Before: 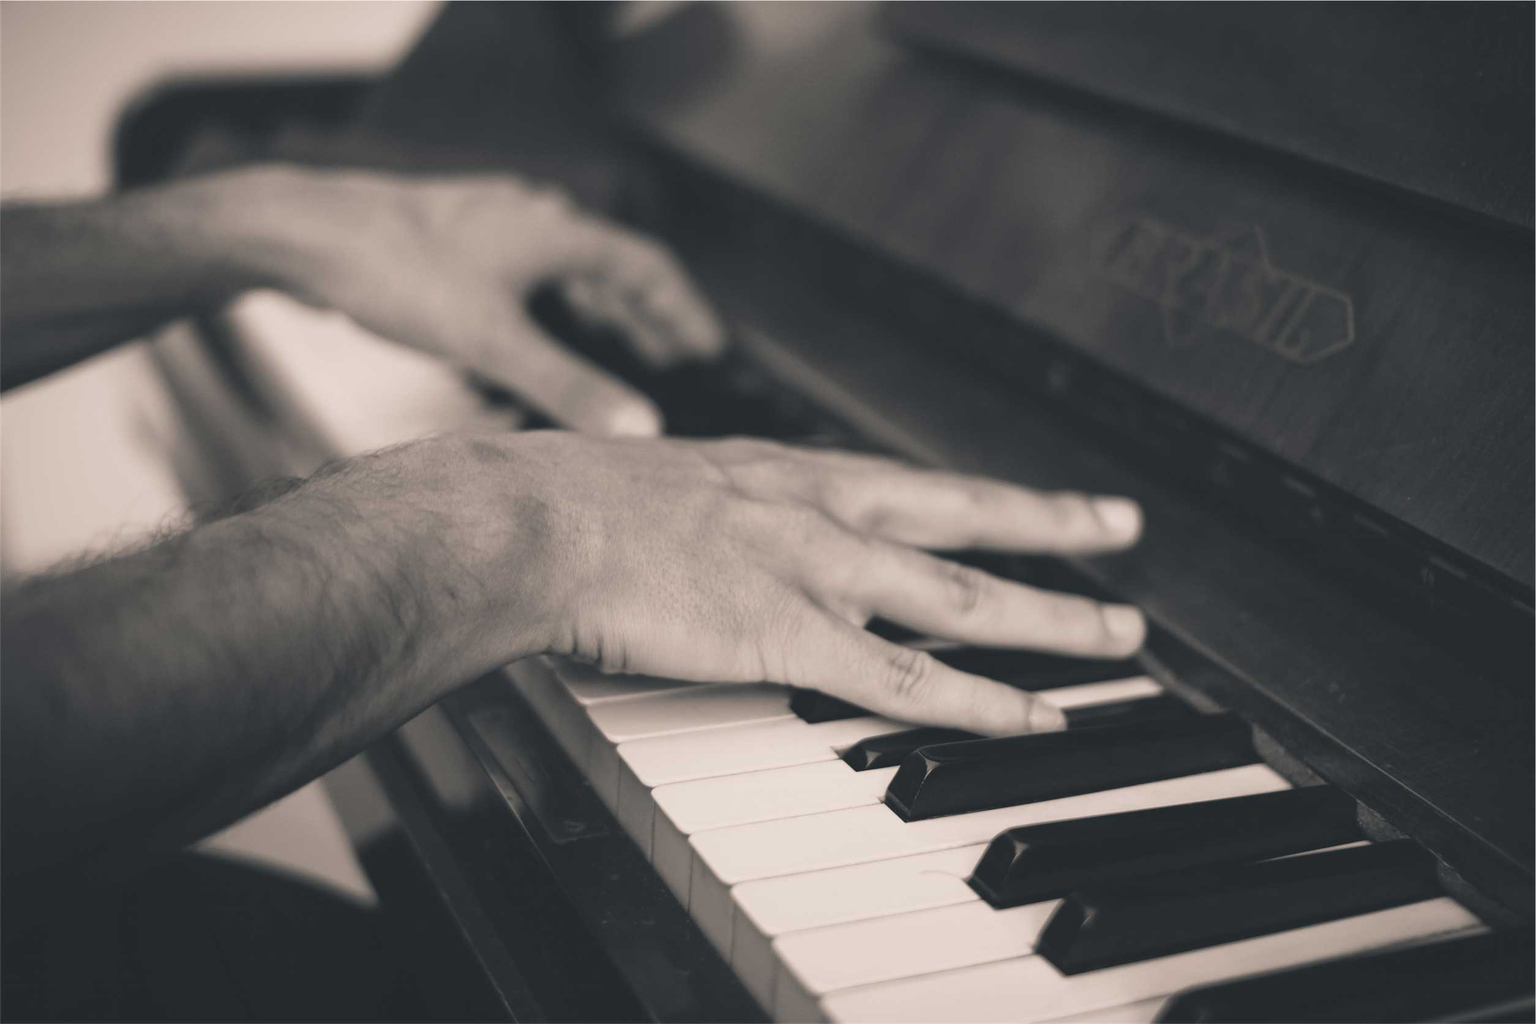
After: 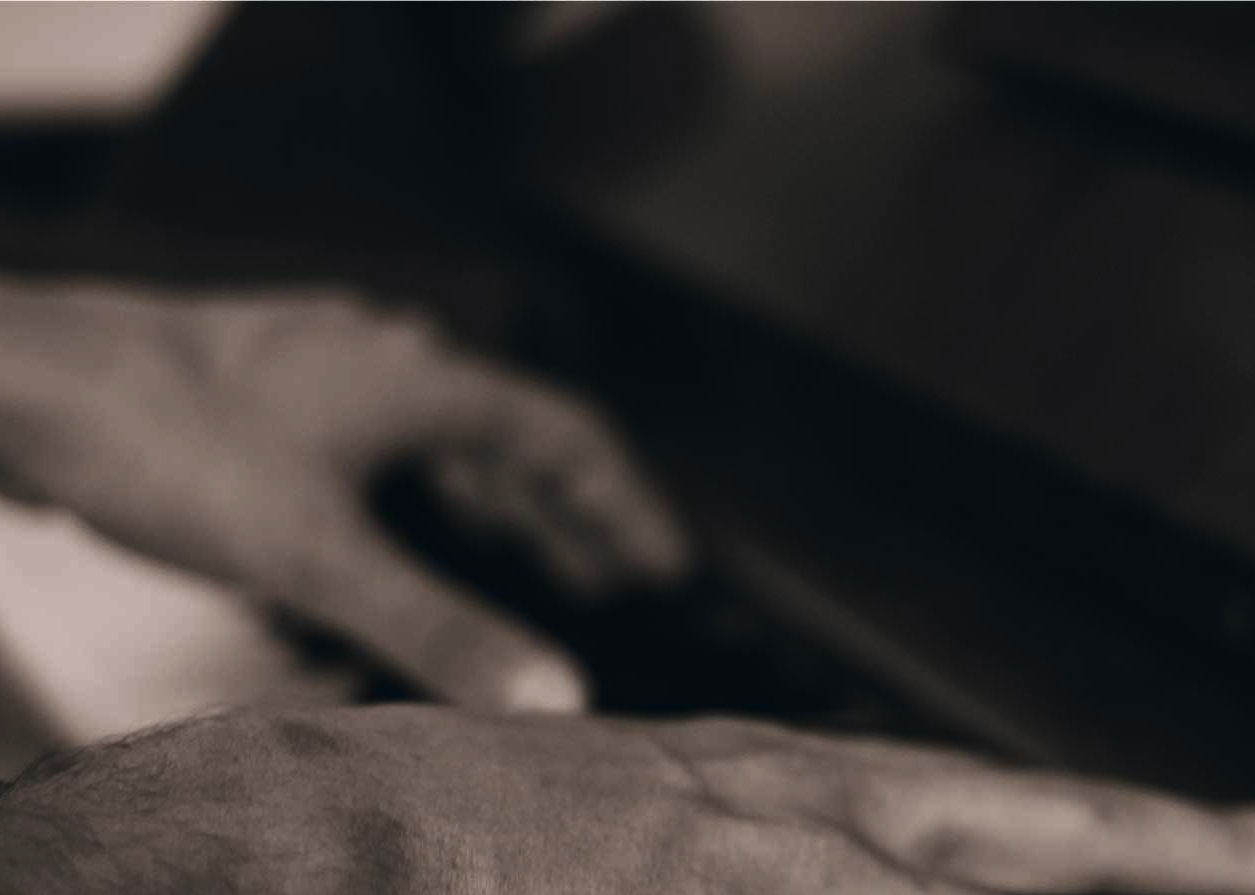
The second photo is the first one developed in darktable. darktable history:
crop: left 19.556%, right 30.401%, bottom 46.458%
contrast brightness saturation: brightness -0.52
